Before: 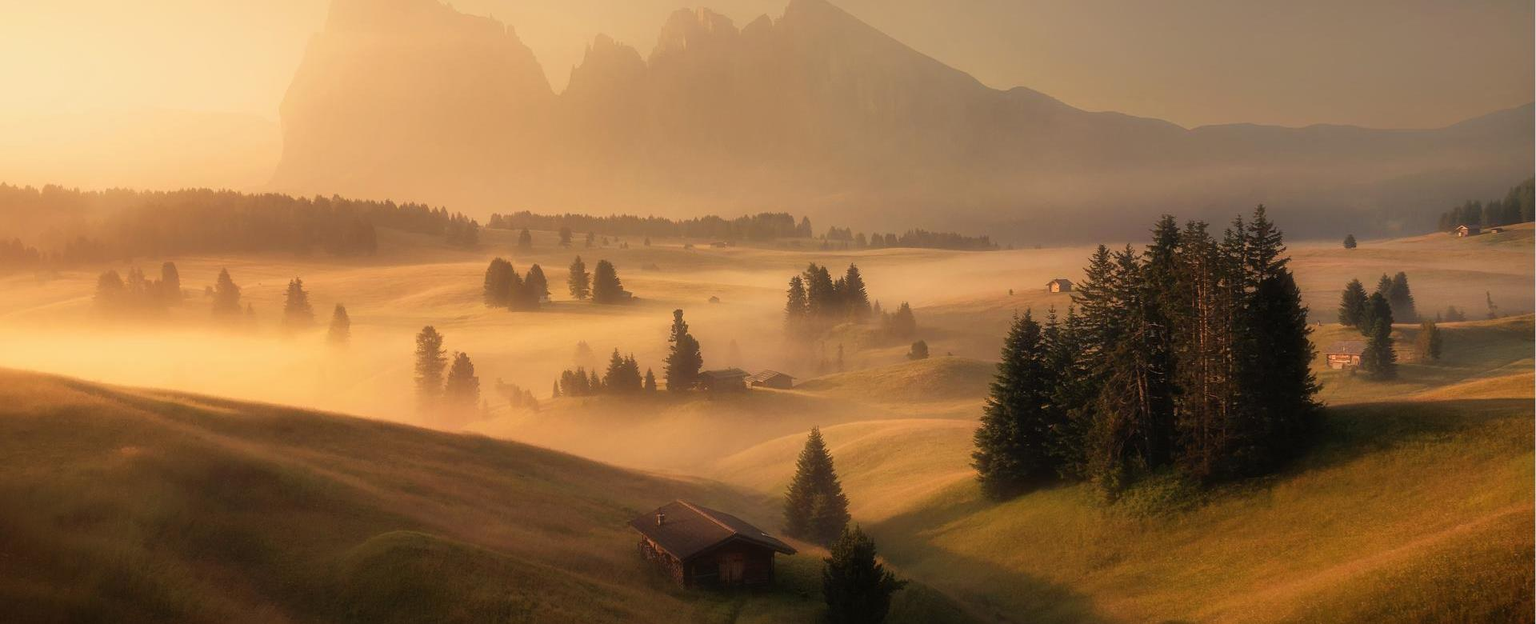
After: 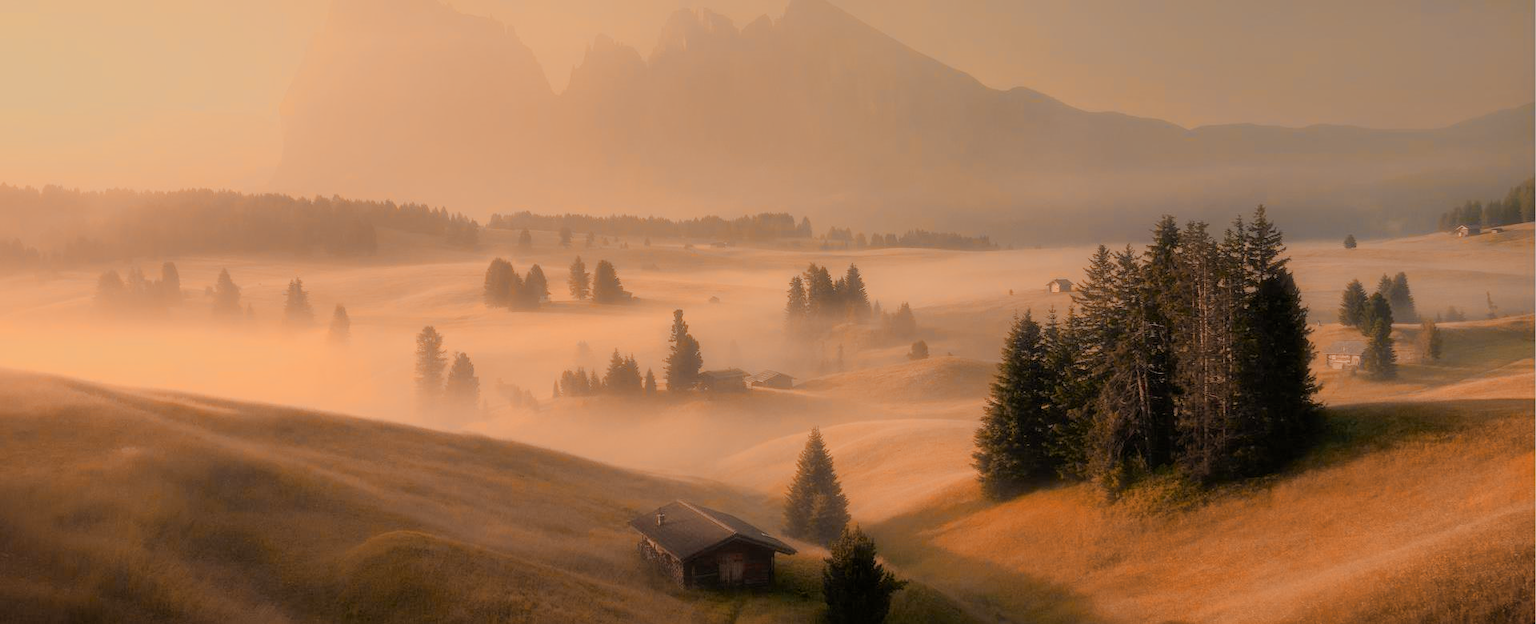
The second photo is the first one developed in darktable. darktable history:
exposure: exposure 0.195 EV, compensate highlight preservation false
color balance rgb: perceptual saturation grading › global saturation 1.114%, perceptual saturation grading › highlights -2.625%, perceptual saturation grading › mid-tones 3.574%, perceptual saturation grading › shadows 7.575%, global vibrance 20%
filmic rgb: middle gray luminance 2.7%, black relative exposure -9.91 EV, white relative exposure 6.99 EV, dynamic range scaling 9.68%, target black luminance 0%, hardness 3.17, latitude 43.66%, contrast 0.67, highlights saturation mix 5.94%, shadows ↔ highlights balance 14.23%
color zones: curves: ch0 [(0.009, 0.528) (0.136, 0.6) (0.255, 0.586) (0.39, 0.528) (0.522, 0.584) (0.686, 0.736) (0.849, 0.561)]; ch1 [(0.045, 0.781) (0.14, 0.416) (0.257, 0.695) (0.442, 0.032) (0.738, 0.338) (0.818, 0.632) (0.891, 0.741) (1, 0.704)]; ch2 [(0, 0.667) (0.141, 0.52) (0.26, 0.37) (0.474, 0.432) (0.743, 0.286)]
color correction: highlights b* 2.93
